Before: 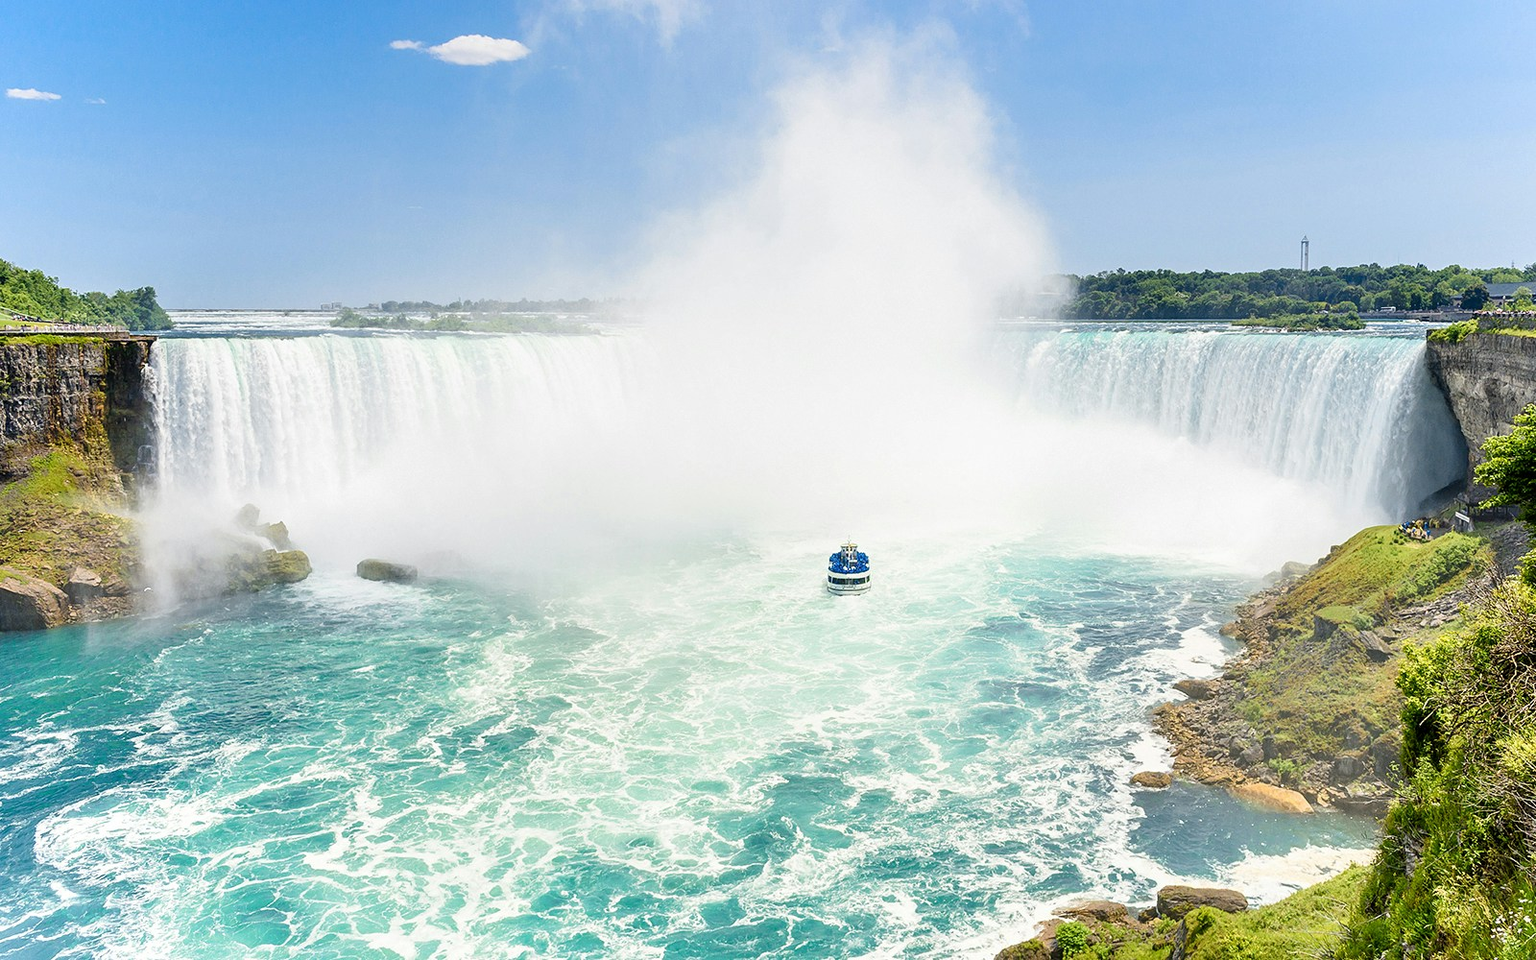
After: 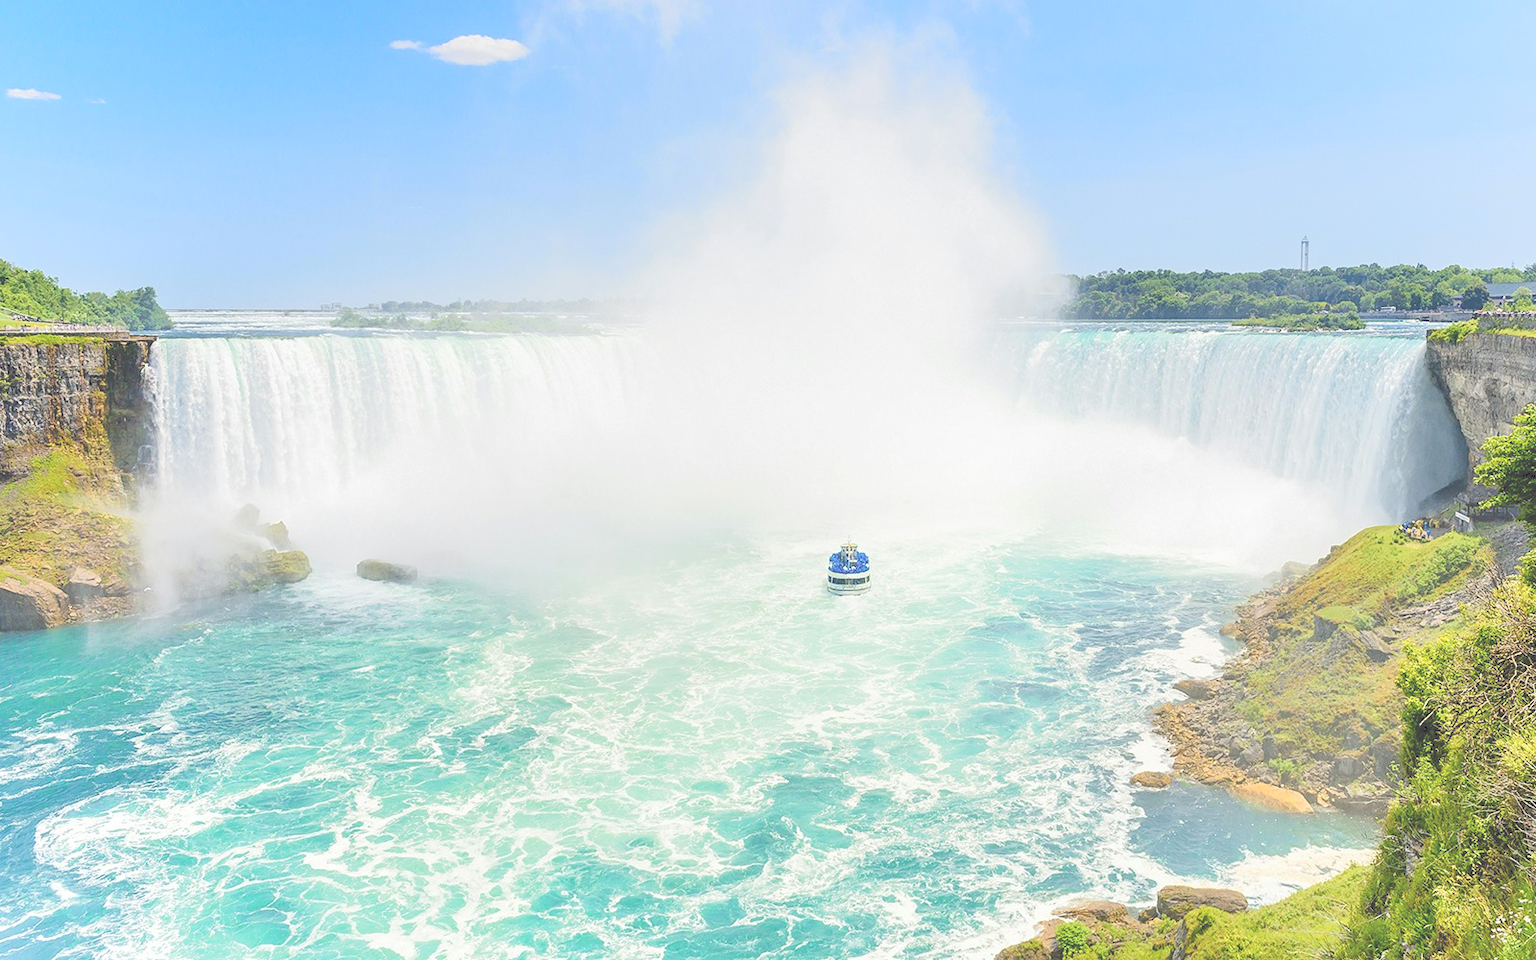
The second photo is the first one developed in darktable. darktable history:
tone curve: curves: ch0 [(0, 0) (0.003, 0.275) (0.011, 0.288) (0.025, 0.309) (0.044, 0.326) (0.069, 0.346) (0.1, 0.37) (0.136, 0.396) (0.177, 0.432) (0.224, 0.473) (0.277, 0.516) (0.335, 0.566) (0.399, 0.611) (0.468, 0.661) (0.543, 0.711) (0.623, 0.761) (0.709, 0.817) (0.801, 0.867) (0.898, 0.911) (1, 1)], color space Lab, independent channels, preserve colors none
